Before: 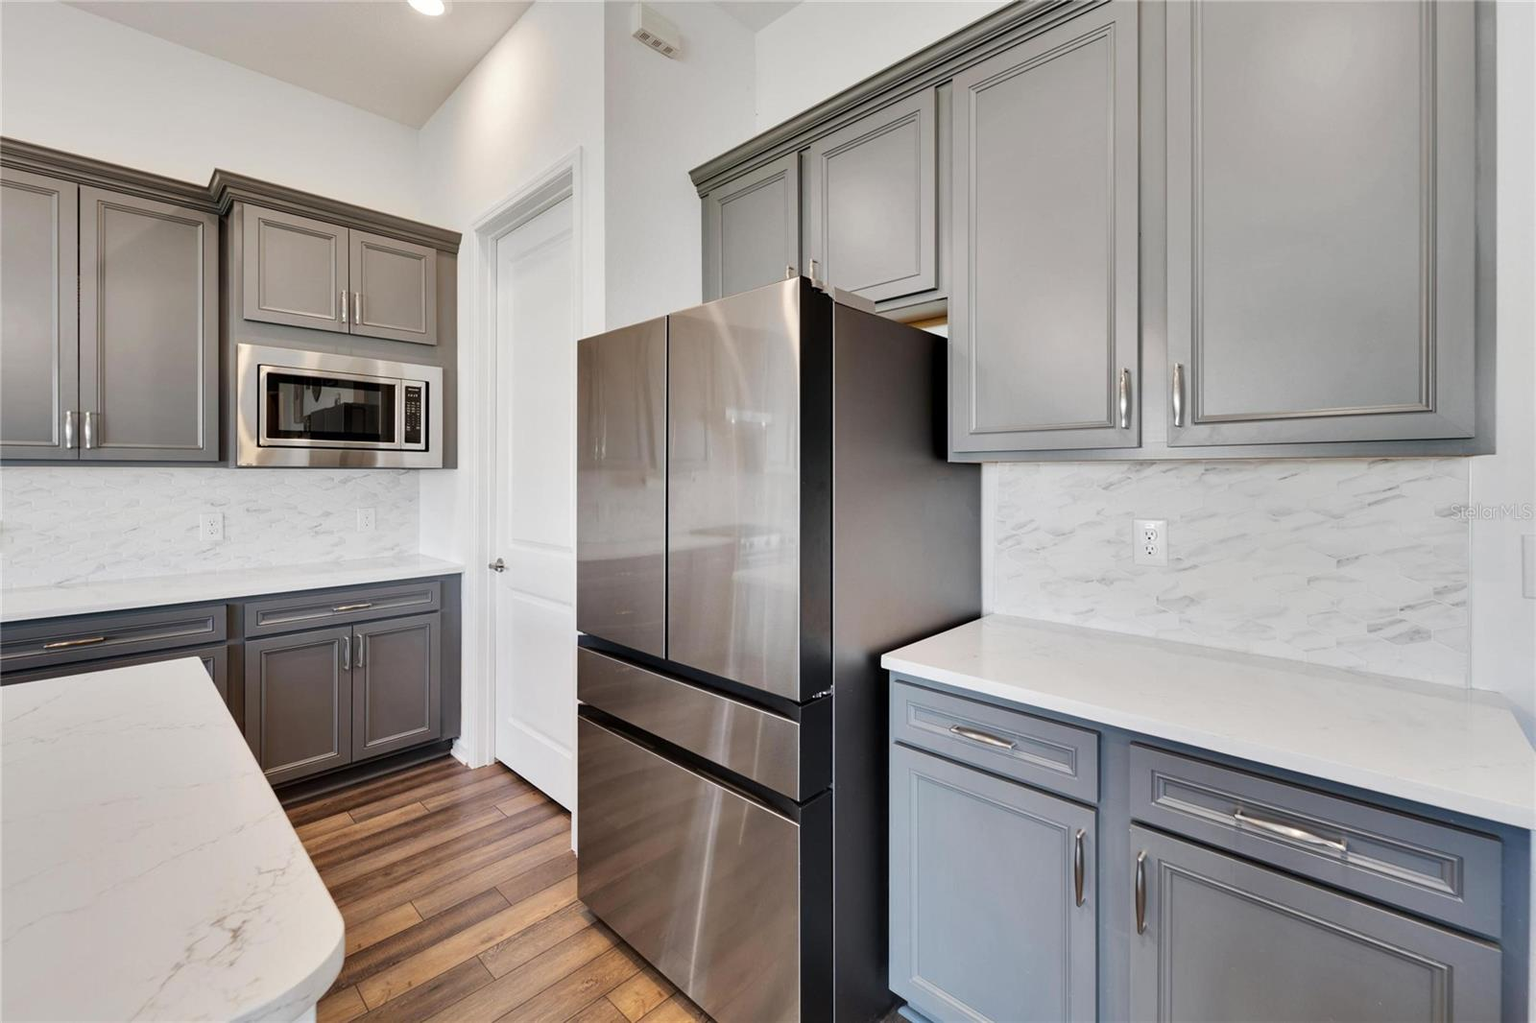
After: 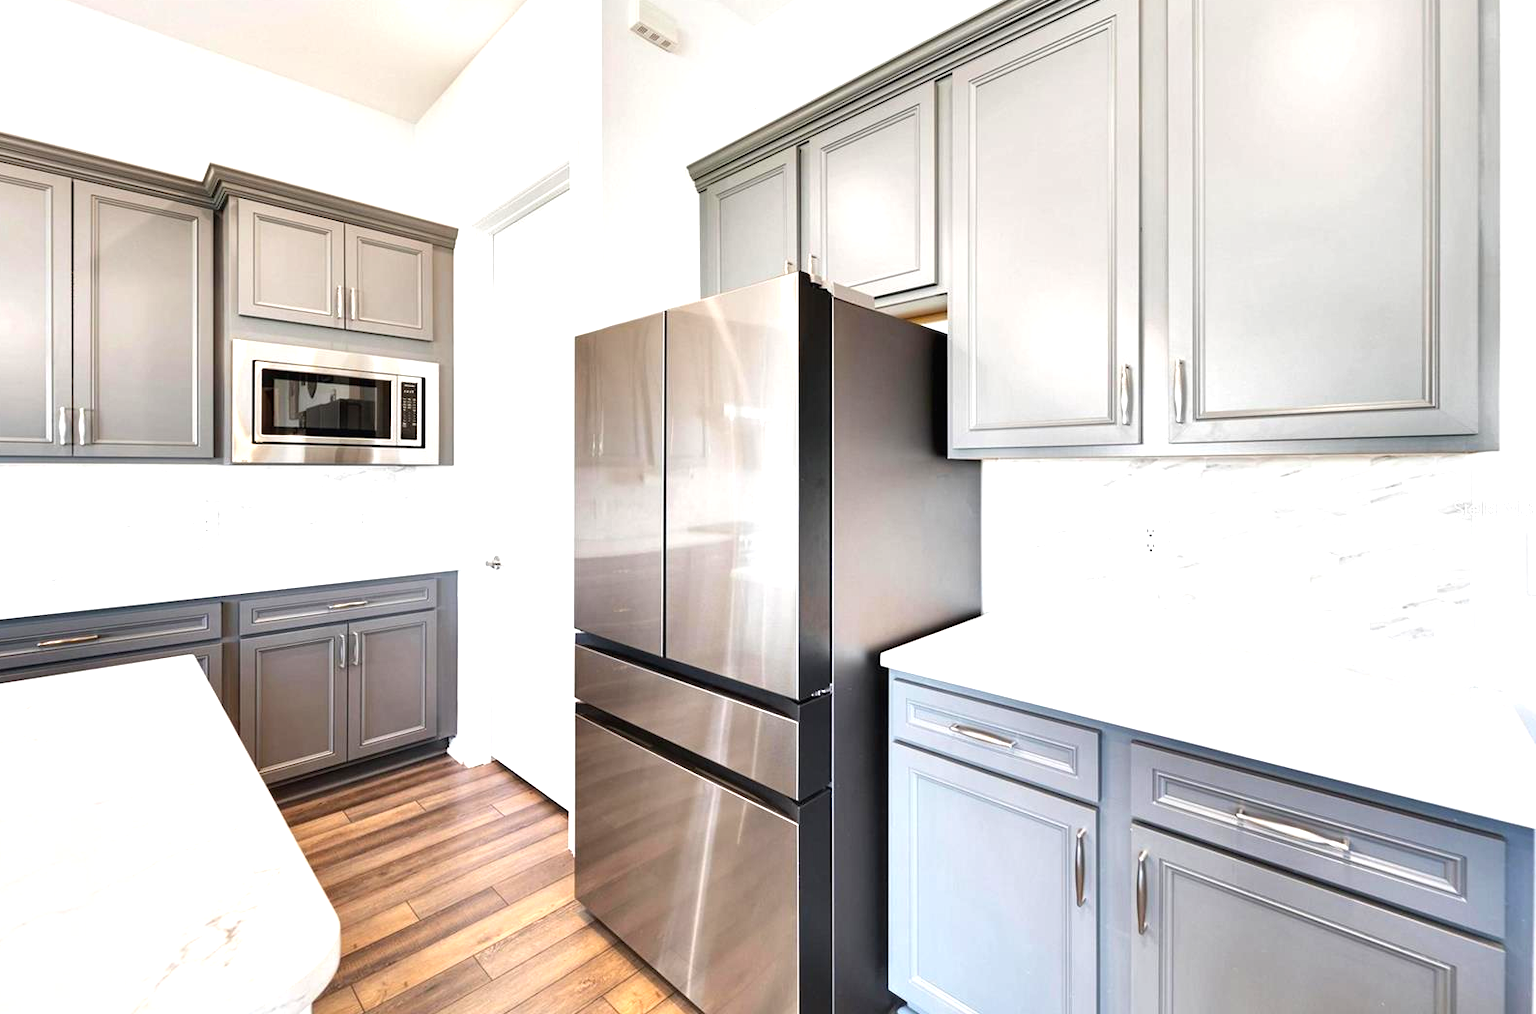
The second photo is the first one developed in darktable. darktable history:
crop: left 0.458%, top 0.715%, right 0.218%, bottom 0.696%
contrast equalizer: octaves 7, y [[0.5, 0.5, 0.472, 0.5, 0.5, 0.5], [0.5 ×6], [0.5 ×6], [0 ×6], [0 ×6]]
exposure: black level correction 0, exposure 1.099 EV, compensate exposure bias true, compensate highlight preservation false
